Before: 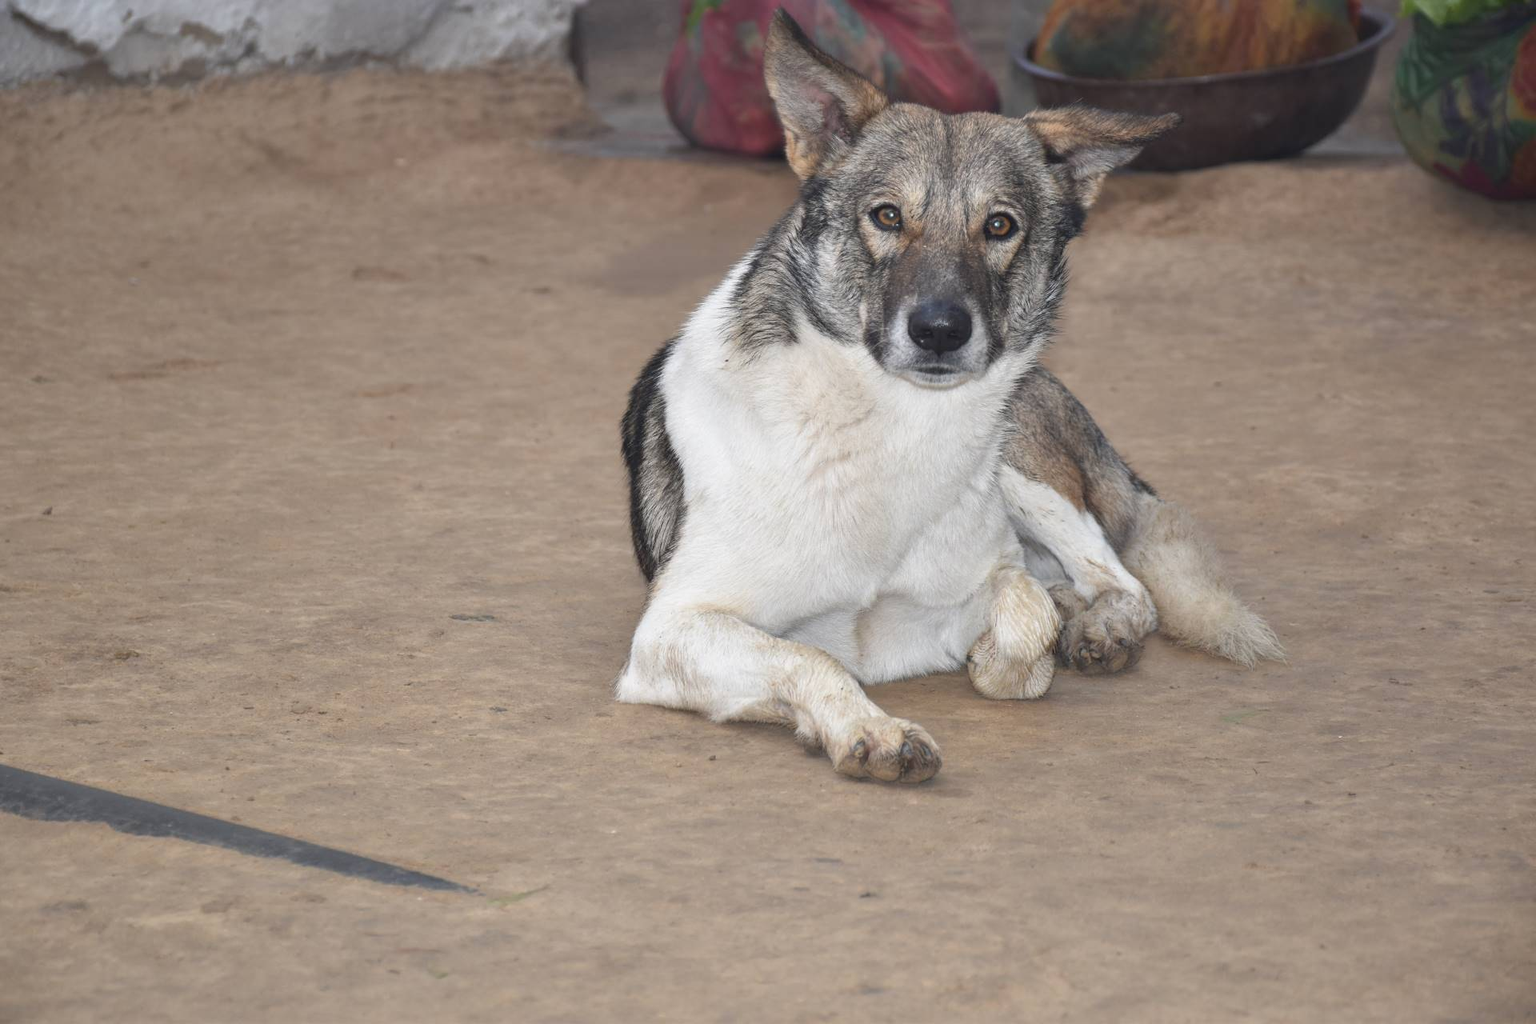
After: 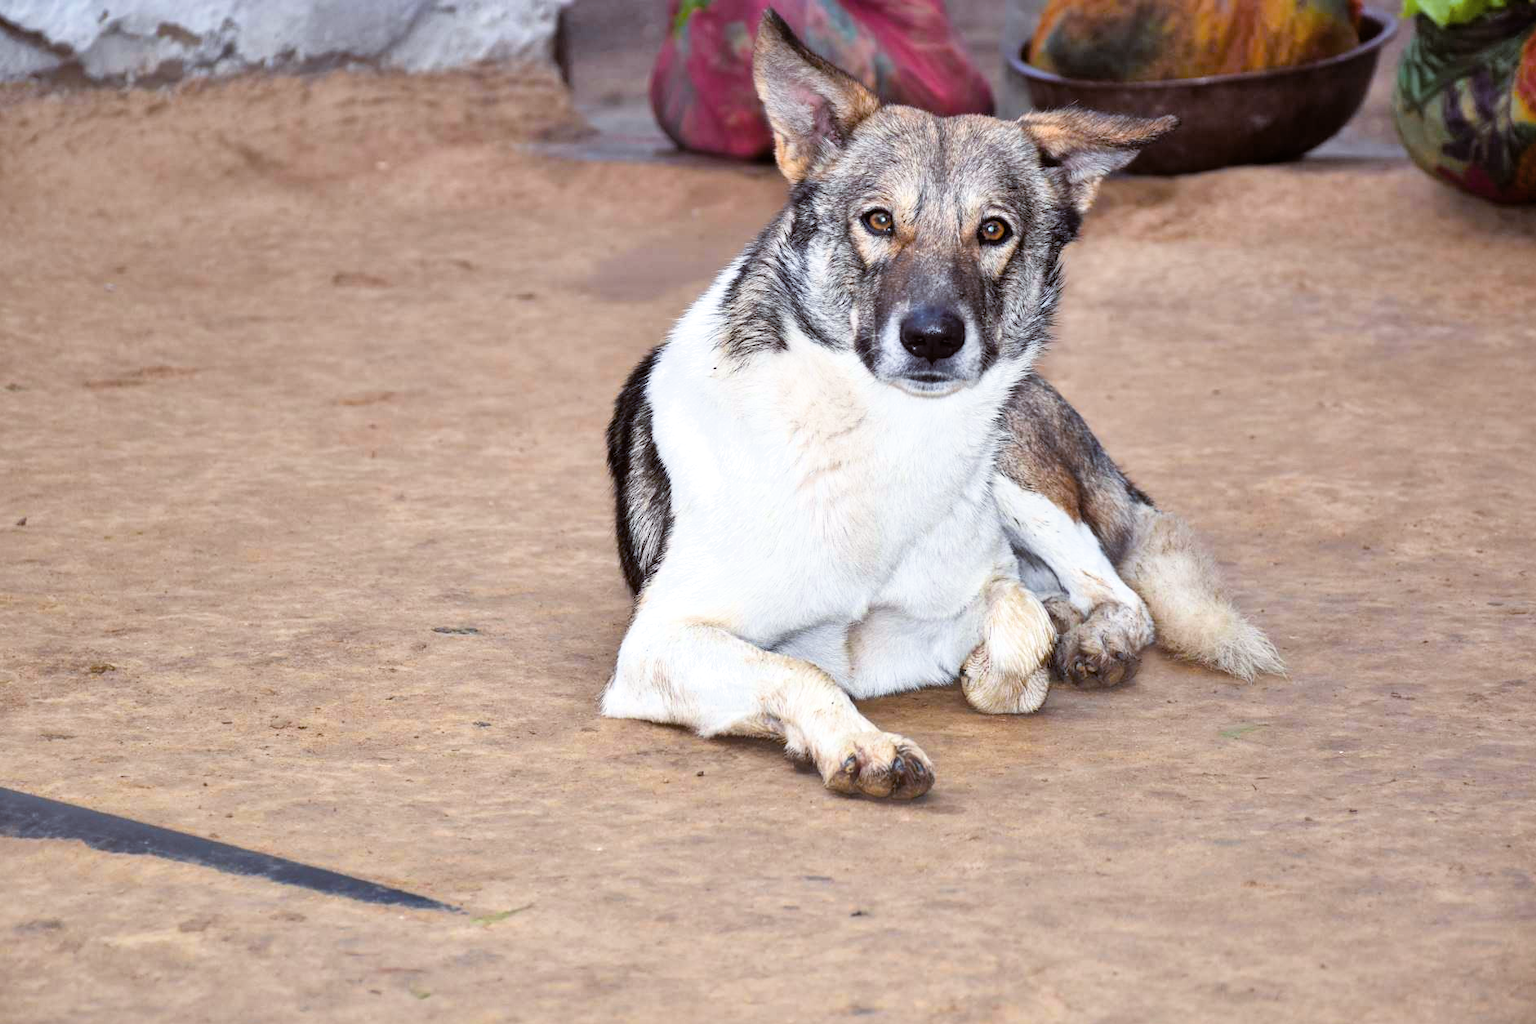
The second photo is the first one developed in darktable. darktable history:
crop: left 1.743%, right 0.268%, bottom 2.011%
exposure: black level correction -0.005, exposure 0.622 EV, compensate highlight preservation false
color balance: lift [1, 1.015, 1.004, 0.985], gamma [1, 0.958, 0.971, 1.042], gain [1, 0.956, 0.977, 1.044]
shadows and highlights: shadows 60, soften with gaussian
color balance rgb: linear chroma grading › global chroma 9%, perceptual saturation grading › global saturation 36%, perceptual saturation grading › shadows 35%, perceptual brilliance grading › global brilliance 15%, perceptual brilliance grading › shadows -35%, global vibrance 15%
filmic rgb: black relative exposure -3.31 EV, white relative exposure 3.45 EV, hardness 2.36, contrast 1.103
